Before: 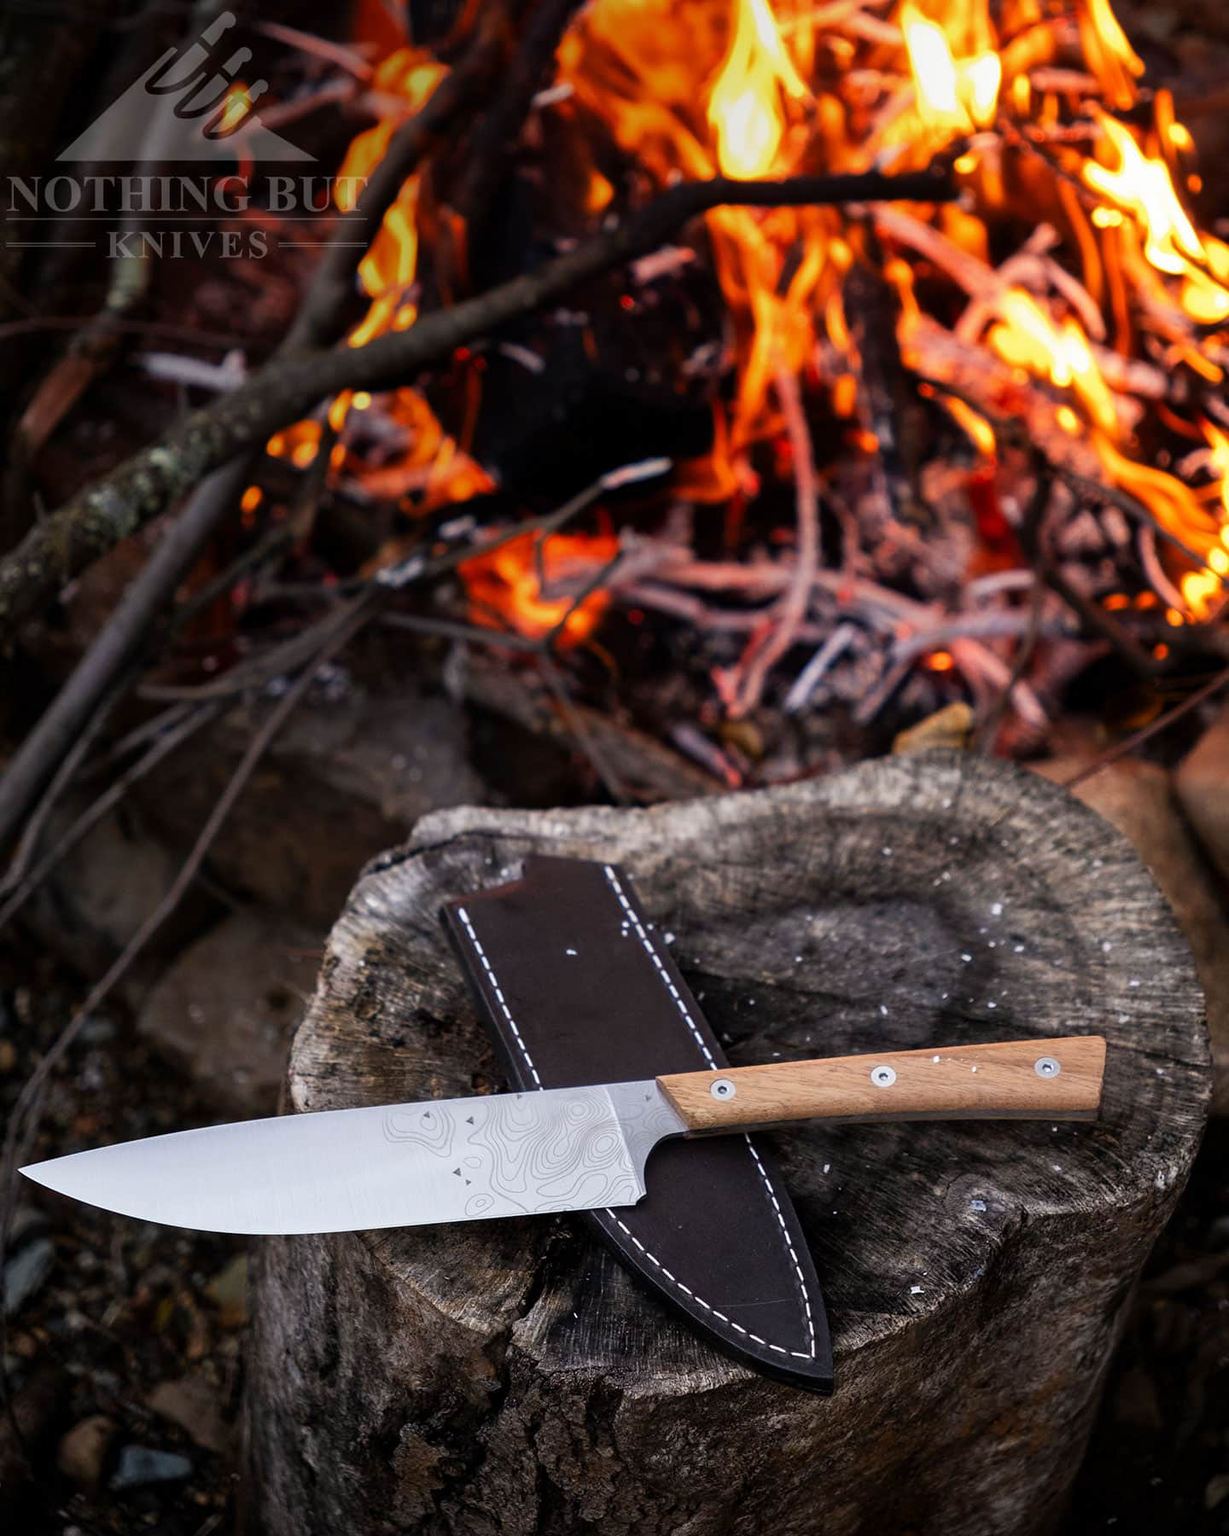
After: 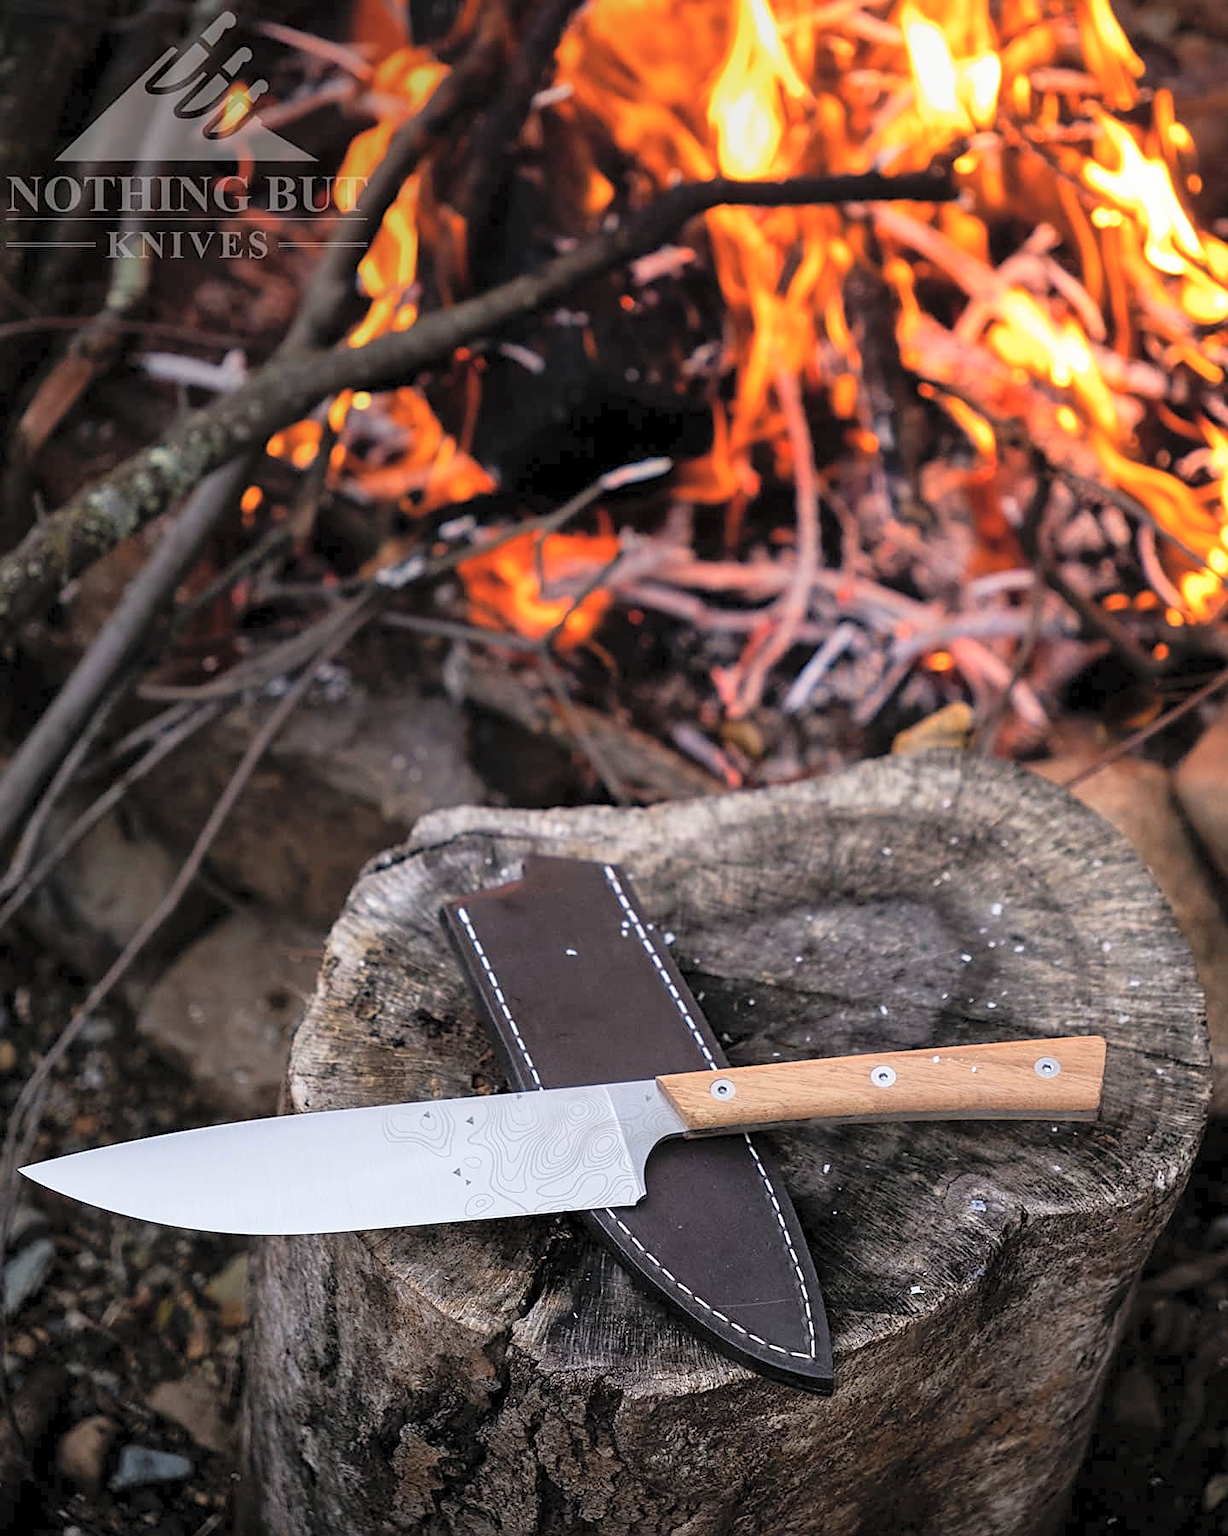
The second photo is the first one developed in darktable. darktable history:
contrast brightness saturation: brightness 0.273
sharpen: on, module defaults
